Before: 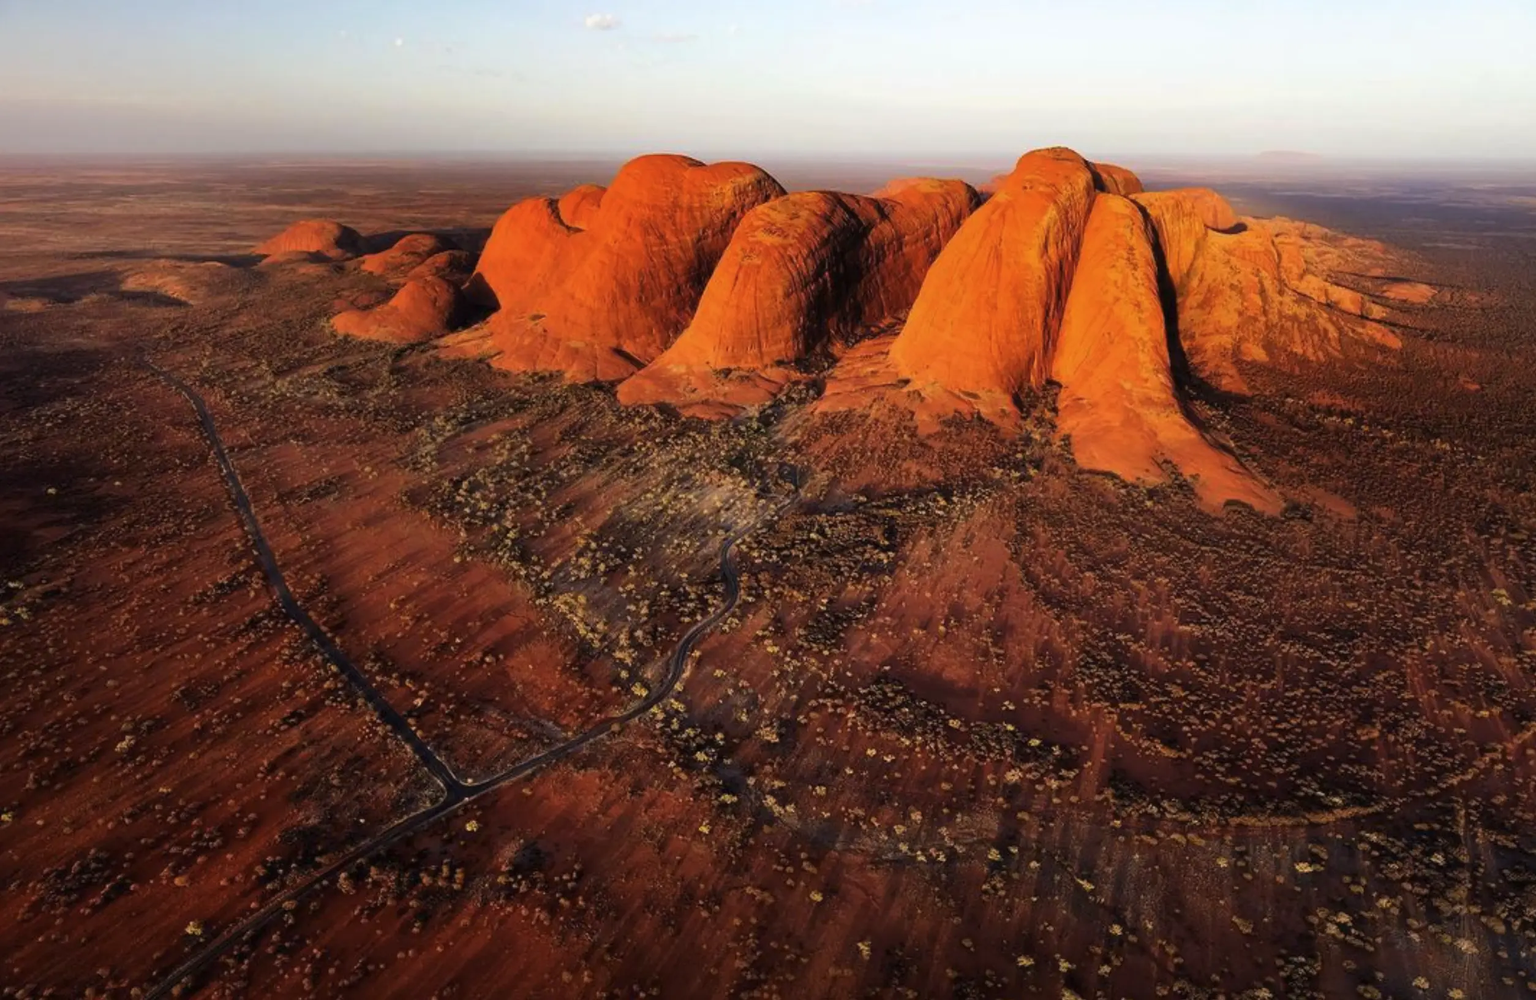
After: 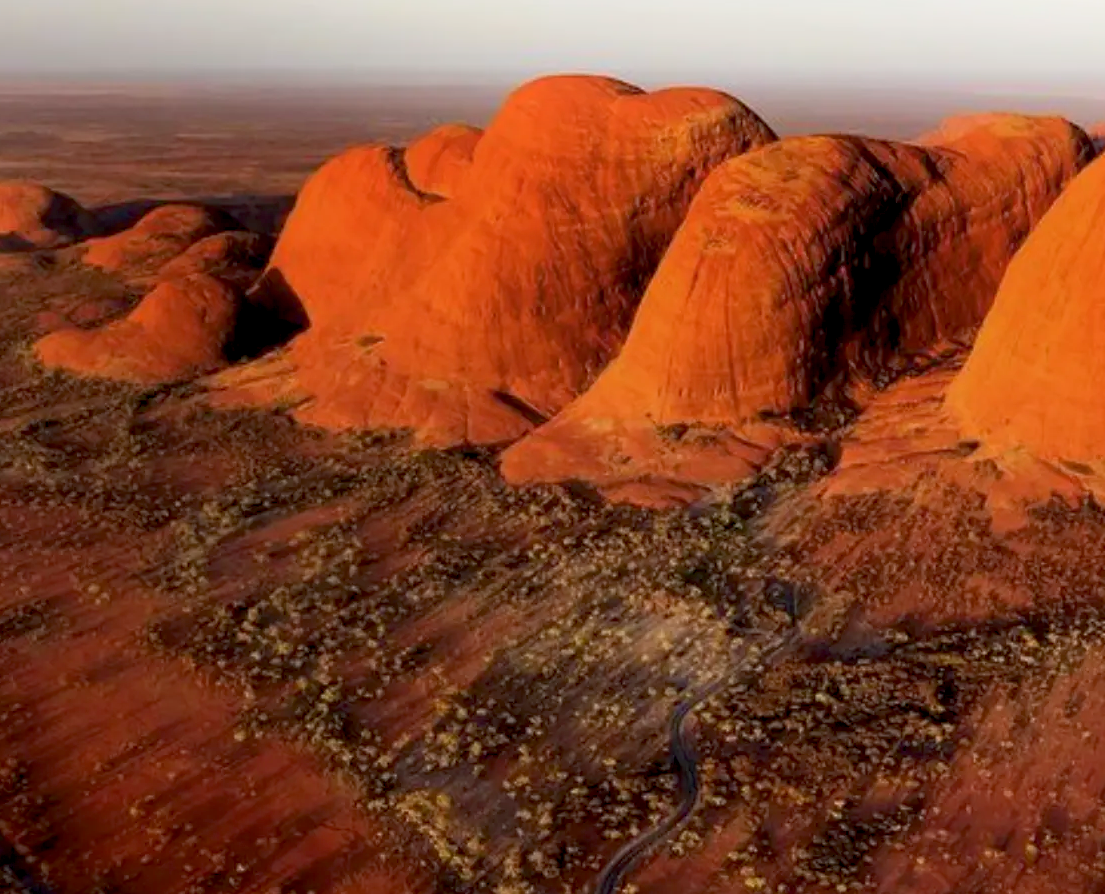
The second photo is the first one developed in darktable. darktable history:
crop: left 20.248%, top 10.86%, right 35.675%, bottom 34.321%
color balance rgb: perceptual saturation grading › global saturation -0.31%, global vibrance -8%, contrast -13%, saturation formula JzAzBz (2021)
exposure: black level correction 0.007, exposure 0.093 EV, compensate highlight preservation false
shadows and highlights: shadows -40.15, highlights 62.88, soften with gaussian
